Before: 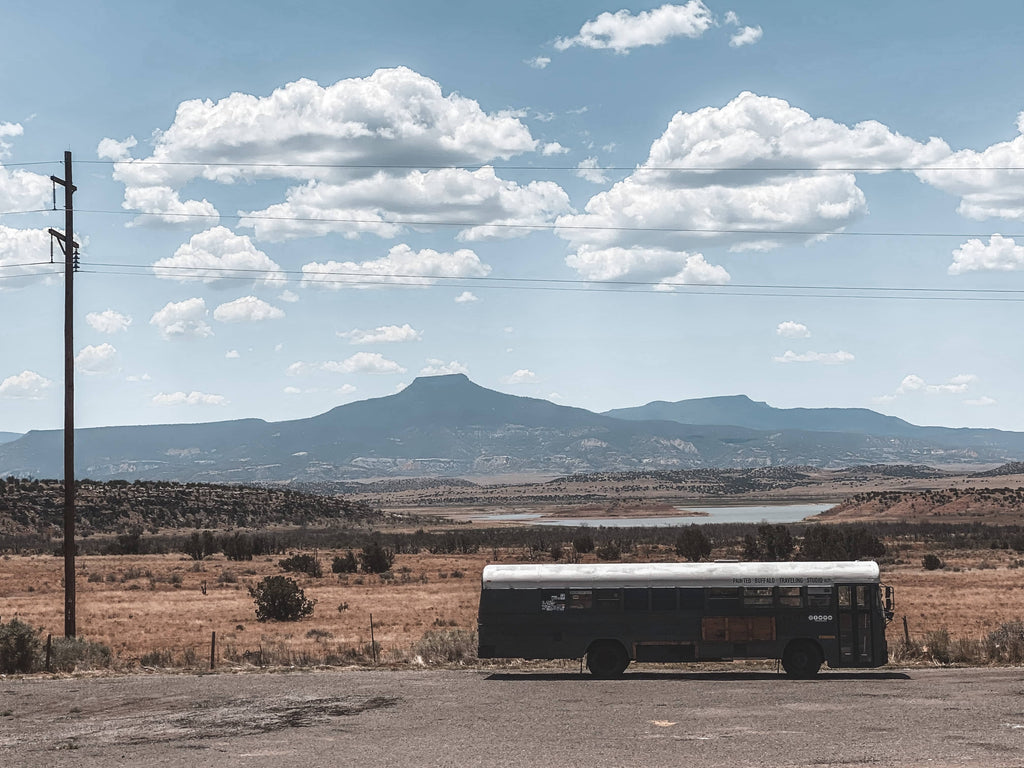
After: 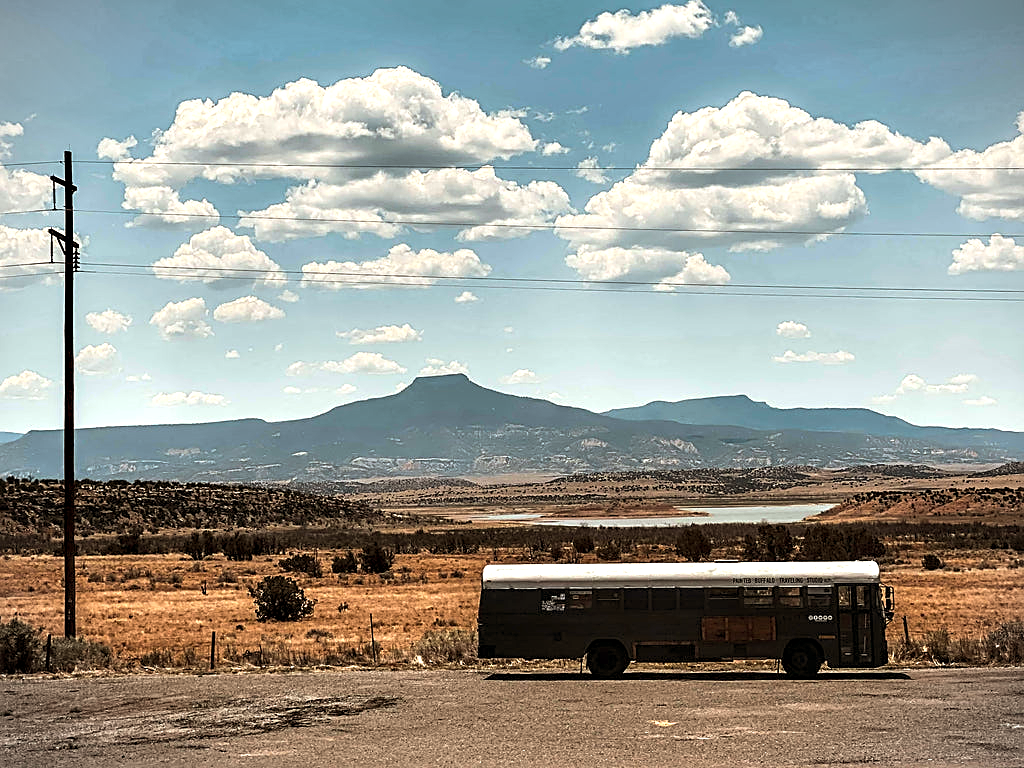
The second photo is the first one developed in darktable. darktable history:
sharpen: on, module defaults
color balance rgb: power › chroma 2.524%, power › hue 68.56°, highlights gain › chroma 2.107%, highlights gain › hue 74.45°, linear chroma grading › shadows -39.719%, linear chroma grading › highlights 40.557%, linear chroma grading › global chroma 45.371%, linear chroma grading › mid-tones -29.823%, perceptual saturation grading › global saturation -2.142%, perceptual saturation grading › highlights -8.067%, perceptual saturation grading › mid-tones 7.769%, perceptual saturation grading › shadows 3.413%
contrast equalizer: y [[0.6 ×6], [0.55 ×6], [0 ×6], [0 ×6], [0 ×6]]
vignetting: fall-off start 97.19%, width/height ratio 1.187
